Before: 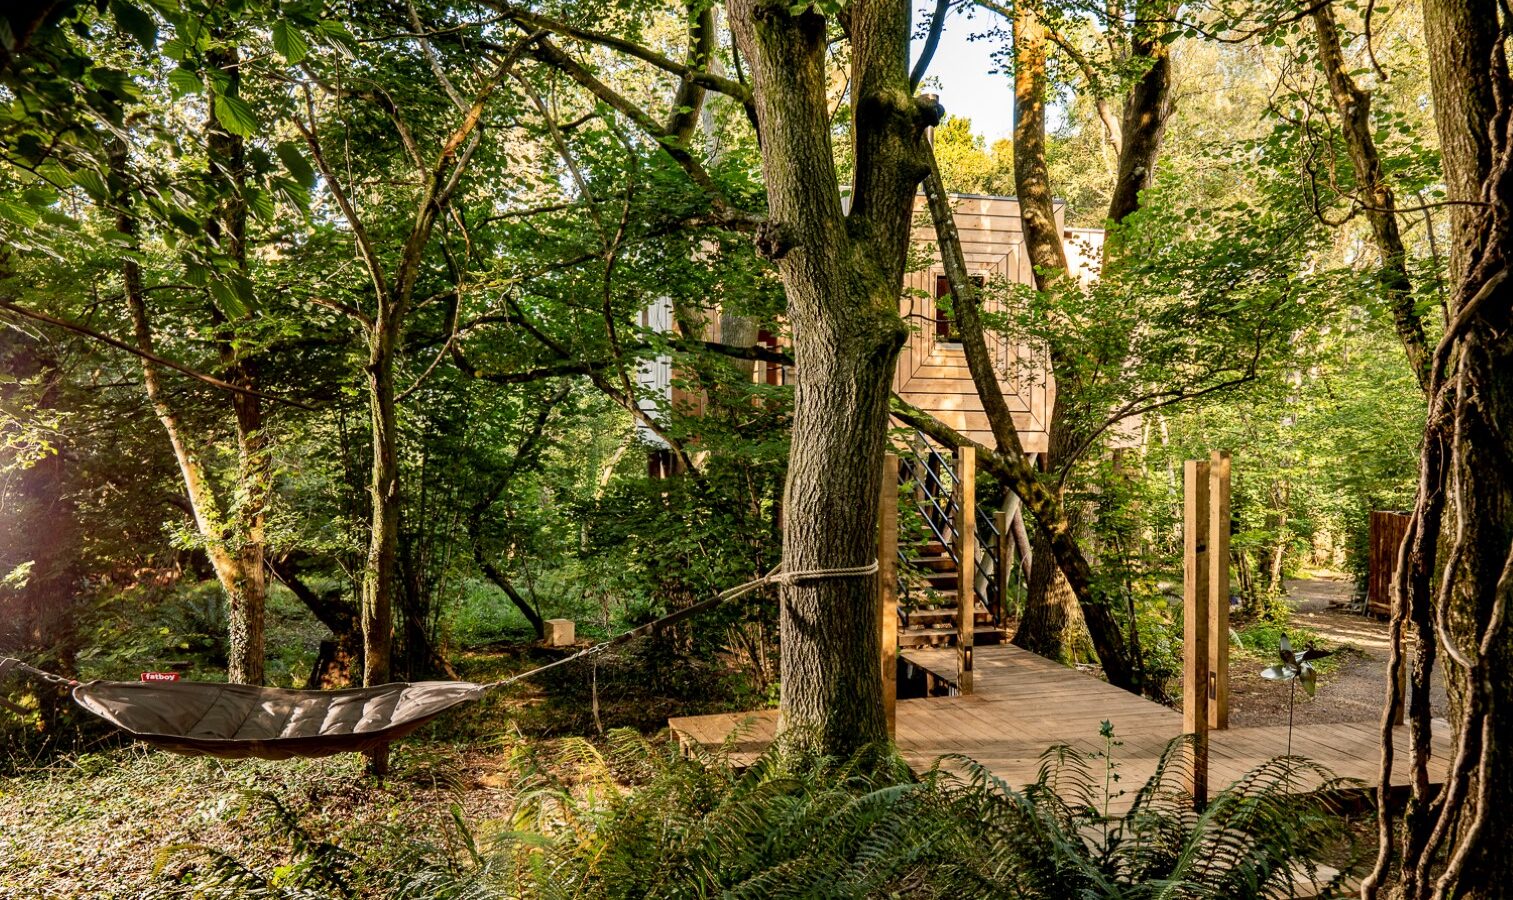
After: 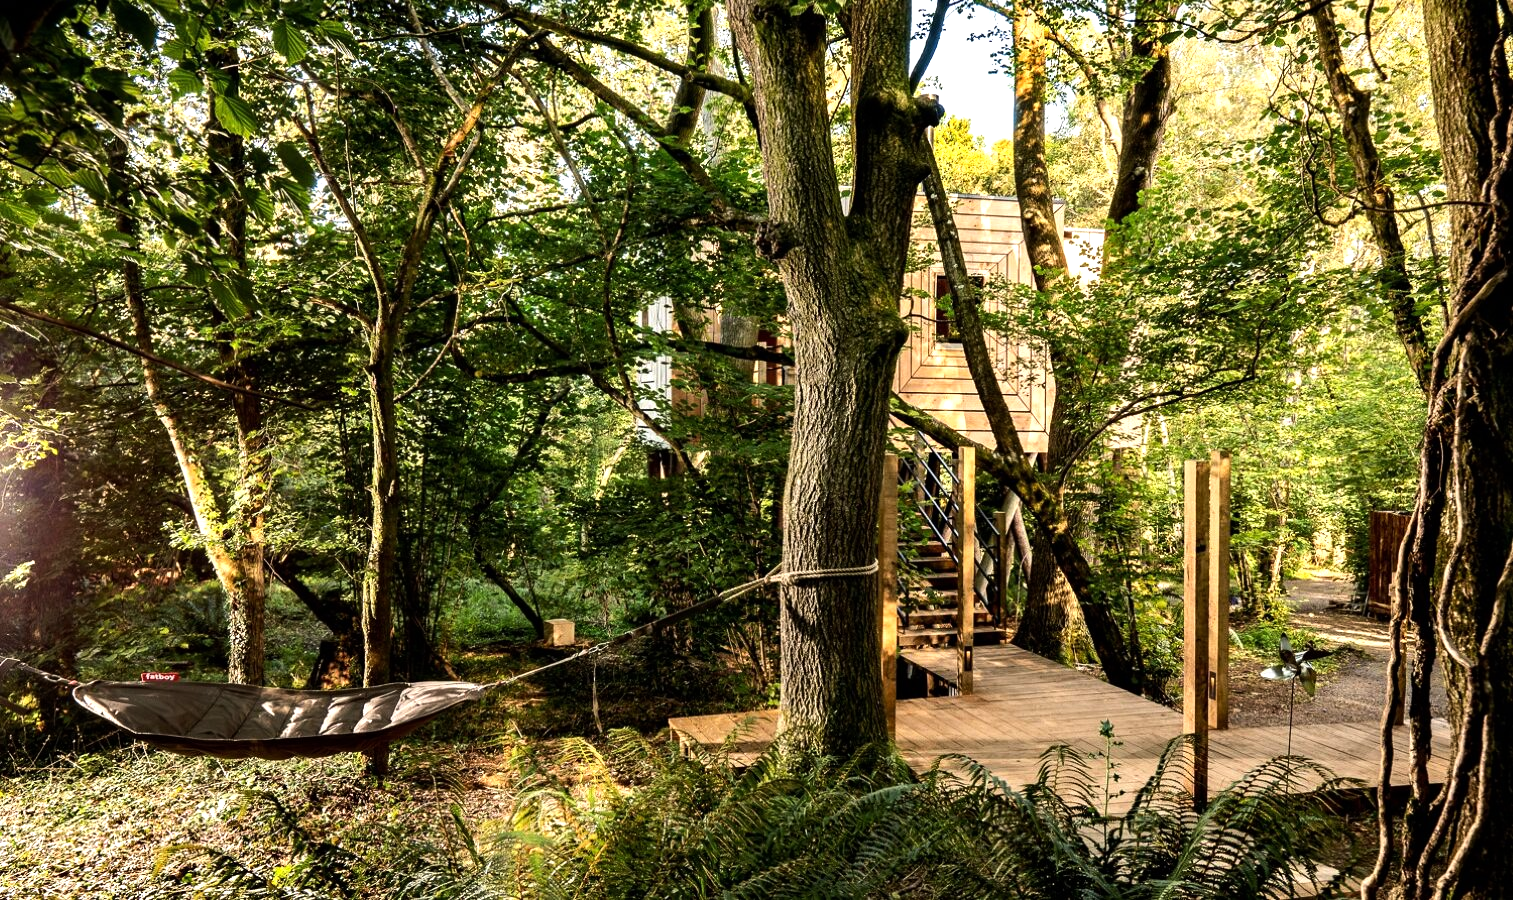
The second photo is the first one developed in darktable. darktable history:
tone equalizer: -8 EV -0.779 EV, -7 EV -0.683 EV, -6 EV -0.561 EV, -5 EV -0.387 EV, -3 EV 0.401 EV, -2 EV 0.6 EV, -1 EV 0.699 EV, +0 EV 0.736 EV, smoothing diameter 2.19%, edges refinement/feathering 22.35, mask exposure compensation -1.57 EV, filter diffusion 5
